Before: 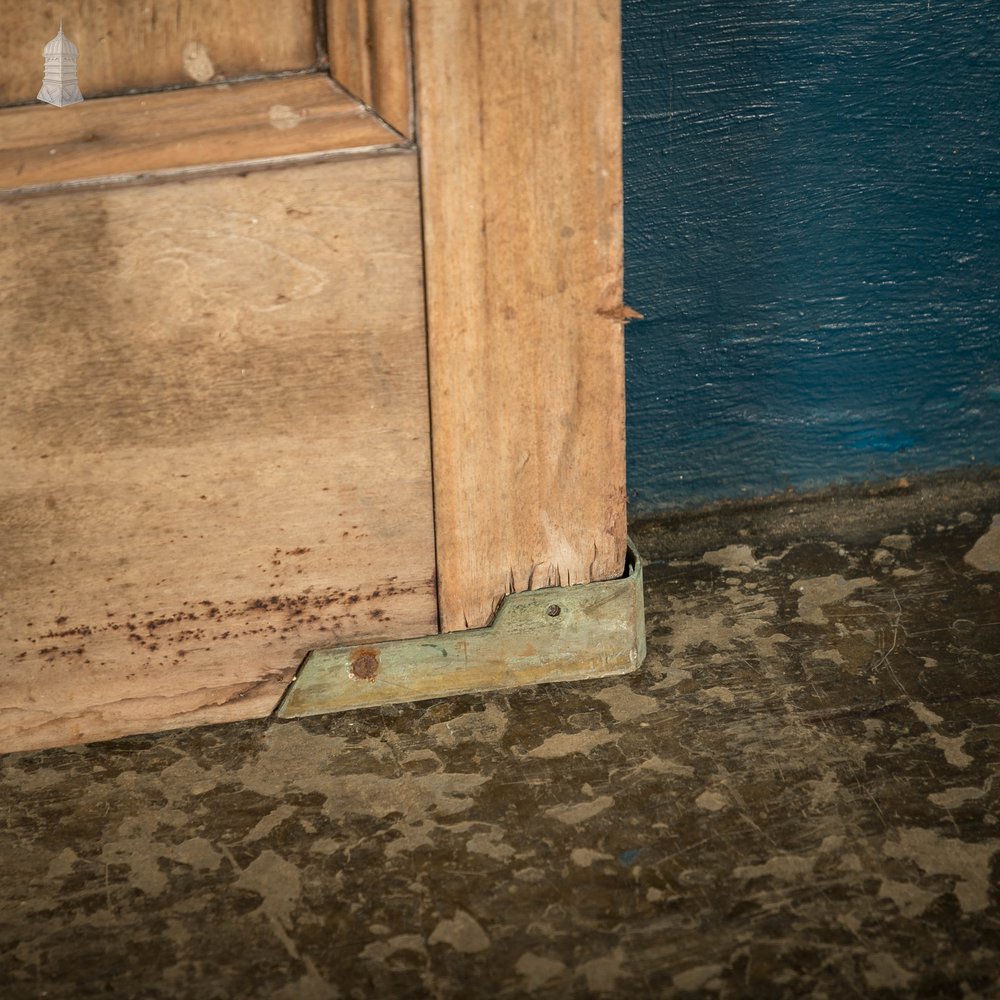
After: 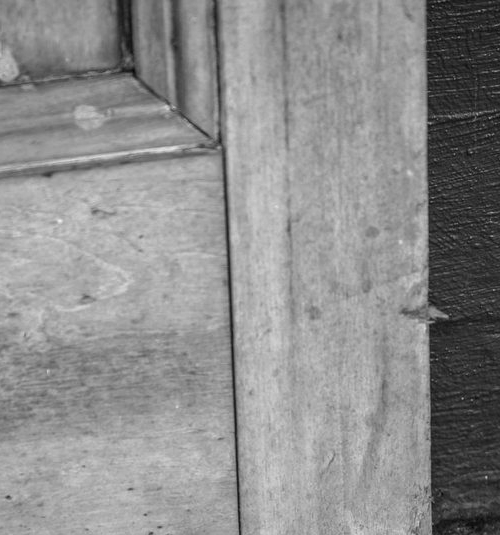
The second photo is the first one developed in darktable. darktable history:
local contrast: detail 130%
crop: left 19.556%, right 30.401%, bottom 46.458%
base curve: curves: ch0 [(0, 0) (0.74, 0.67) (1, 1)]
white balance: red 1.123, blue 0.83
monochrome: a 2.21, b -1.33, size 2.2
